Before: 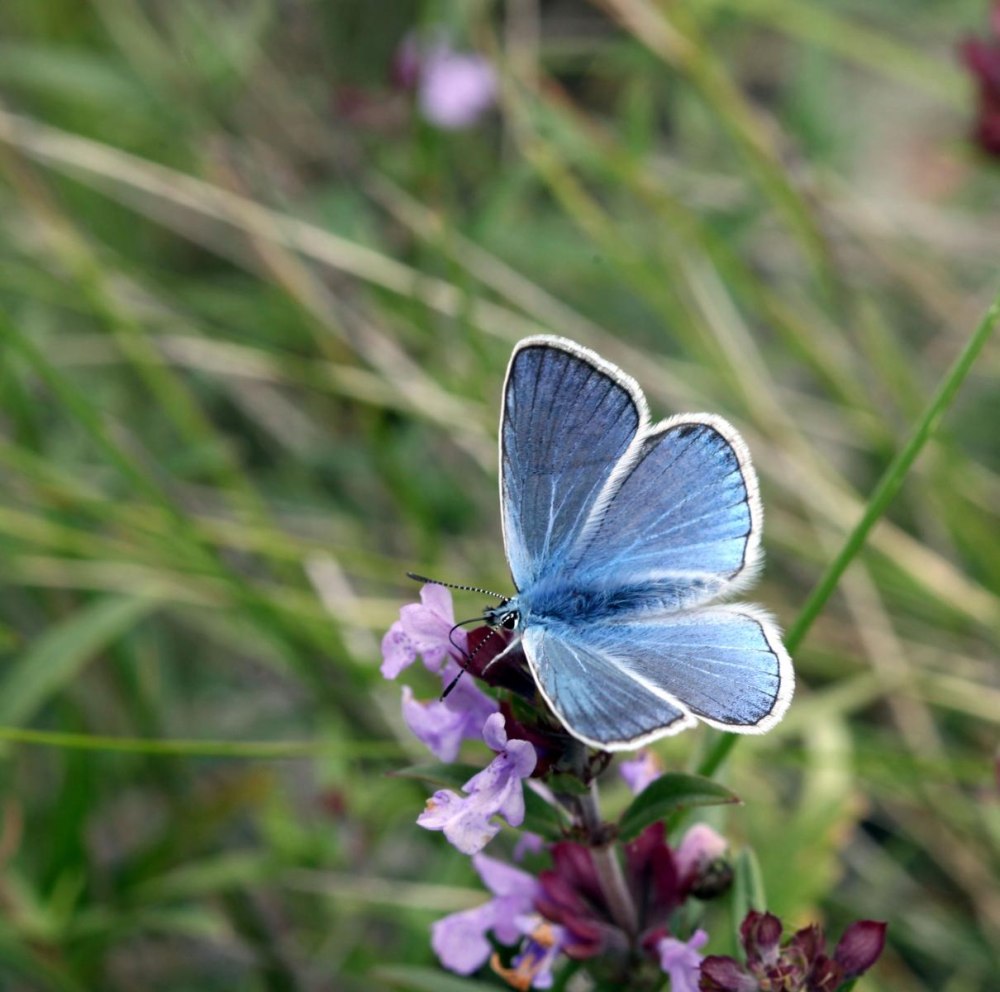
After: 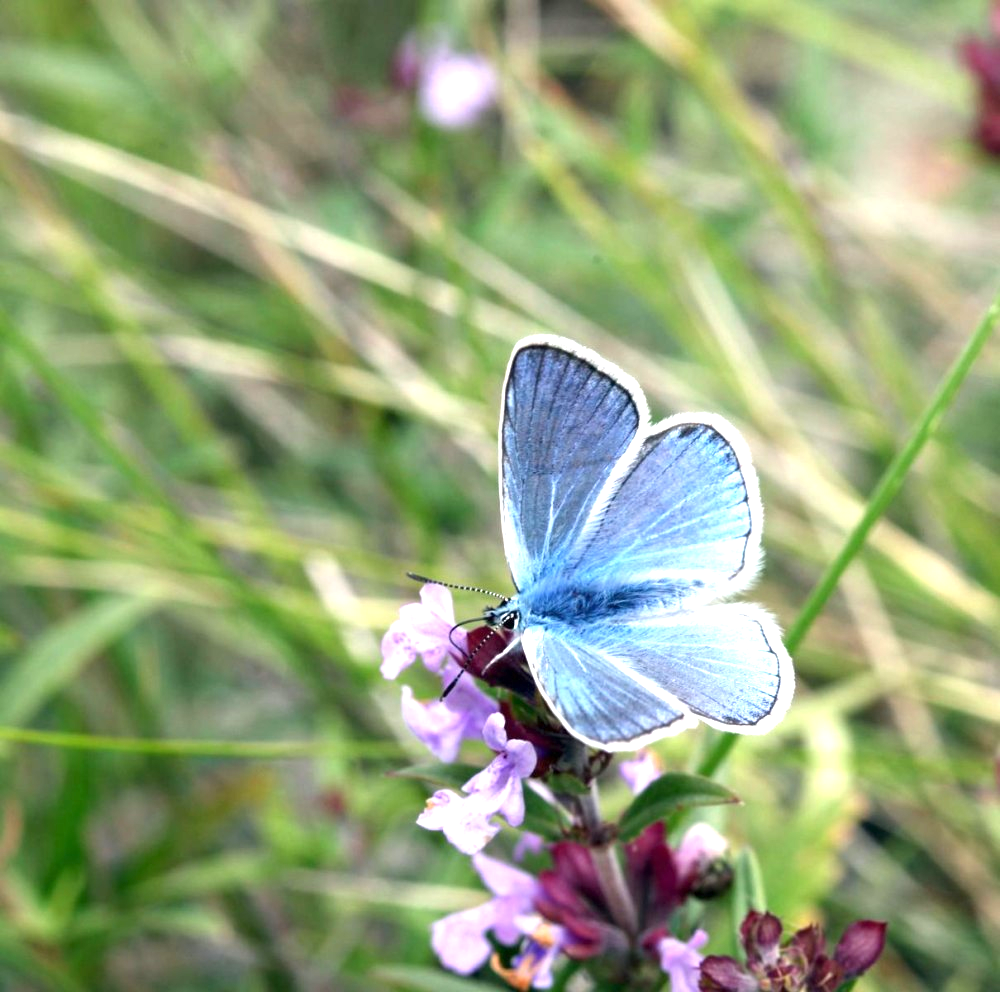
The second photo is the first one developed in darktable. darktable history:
exposure: exposure 1.134 EV, compensate highlight preservation false
